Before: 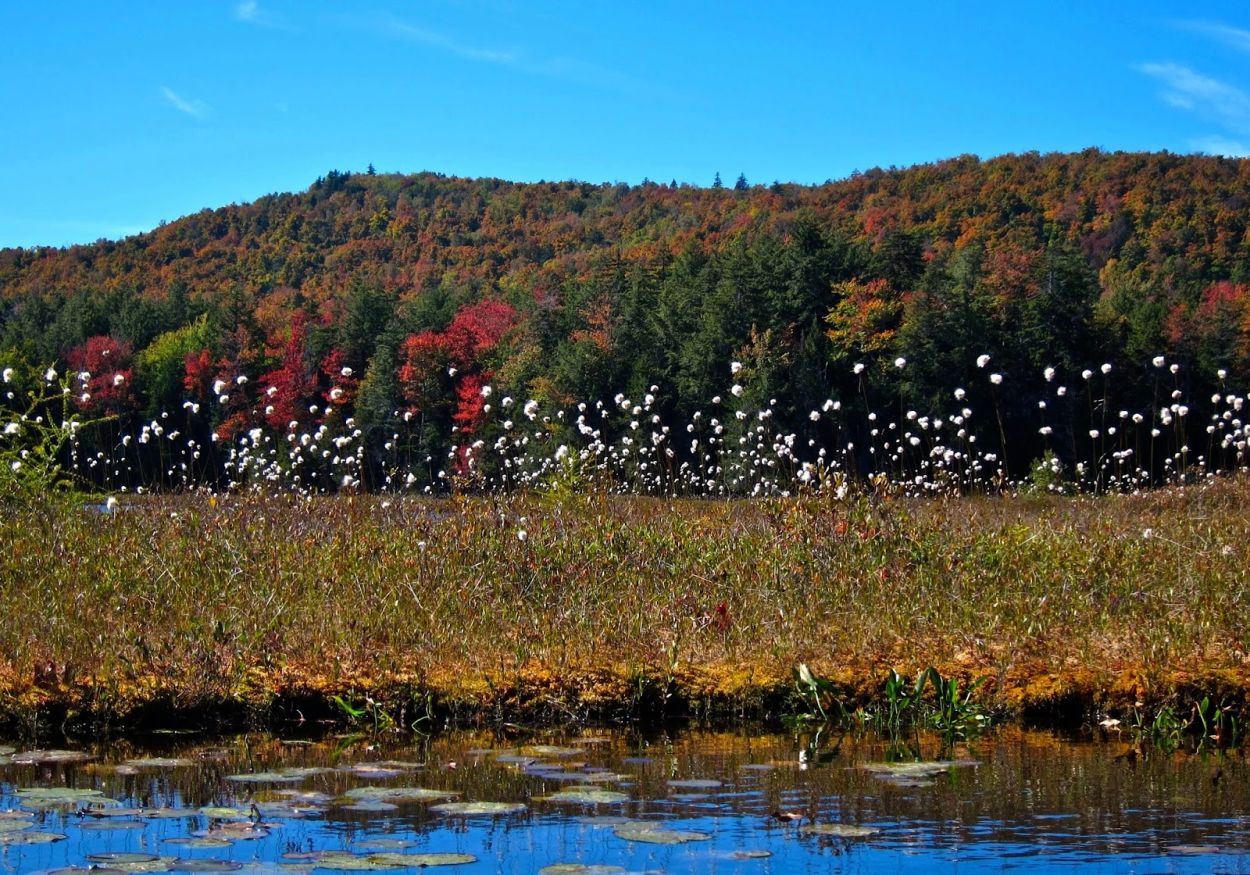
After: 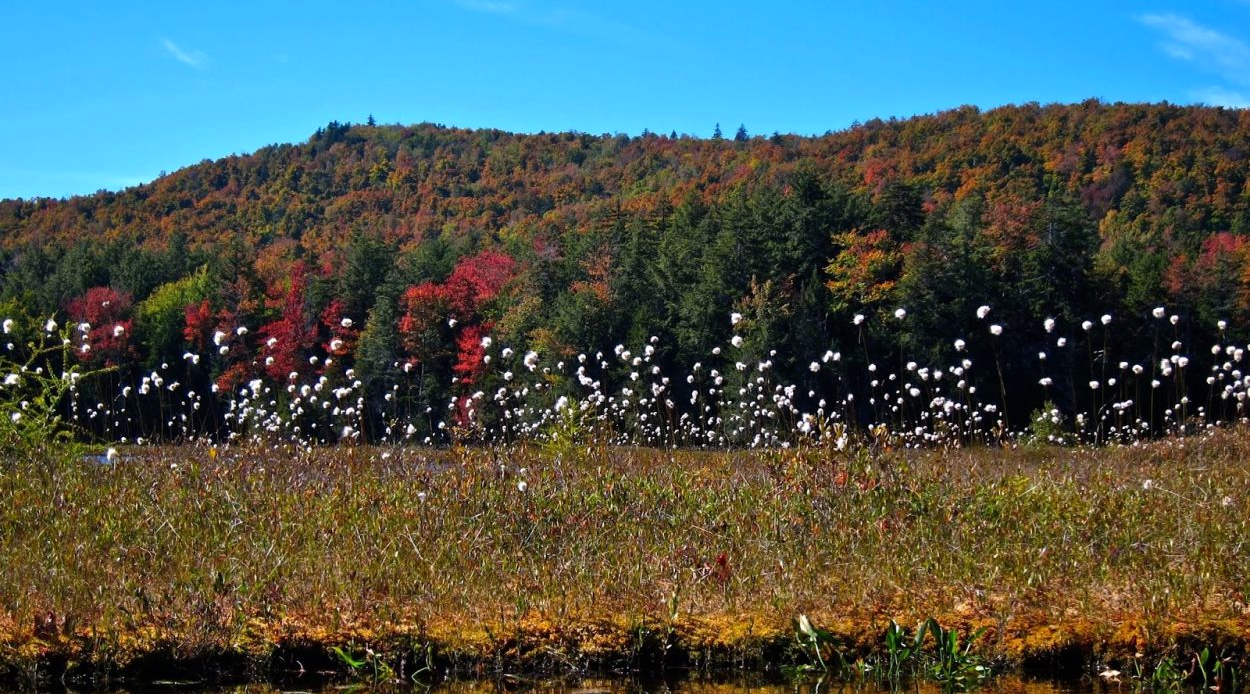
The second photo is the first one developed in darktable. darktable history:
crop and rotate: top 5.667%, bottom 14.937%
white balance: red 1.009, blue 1.027
